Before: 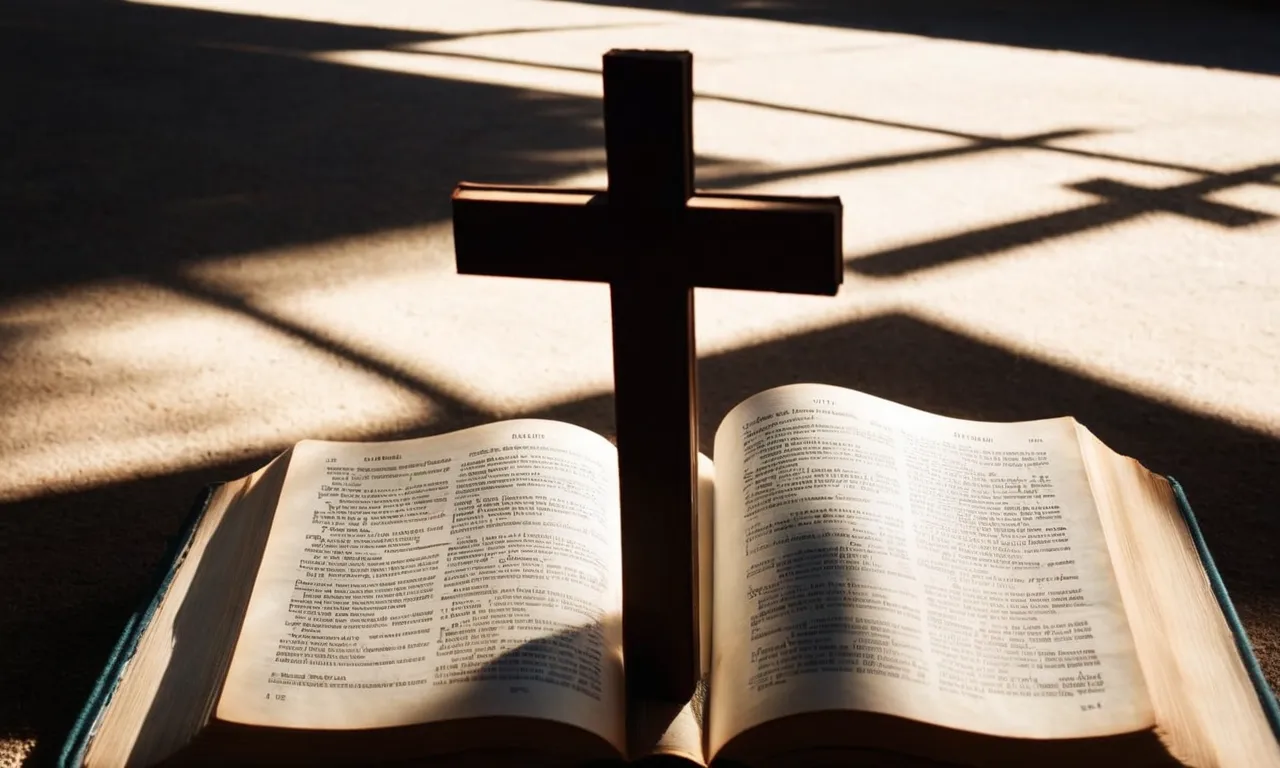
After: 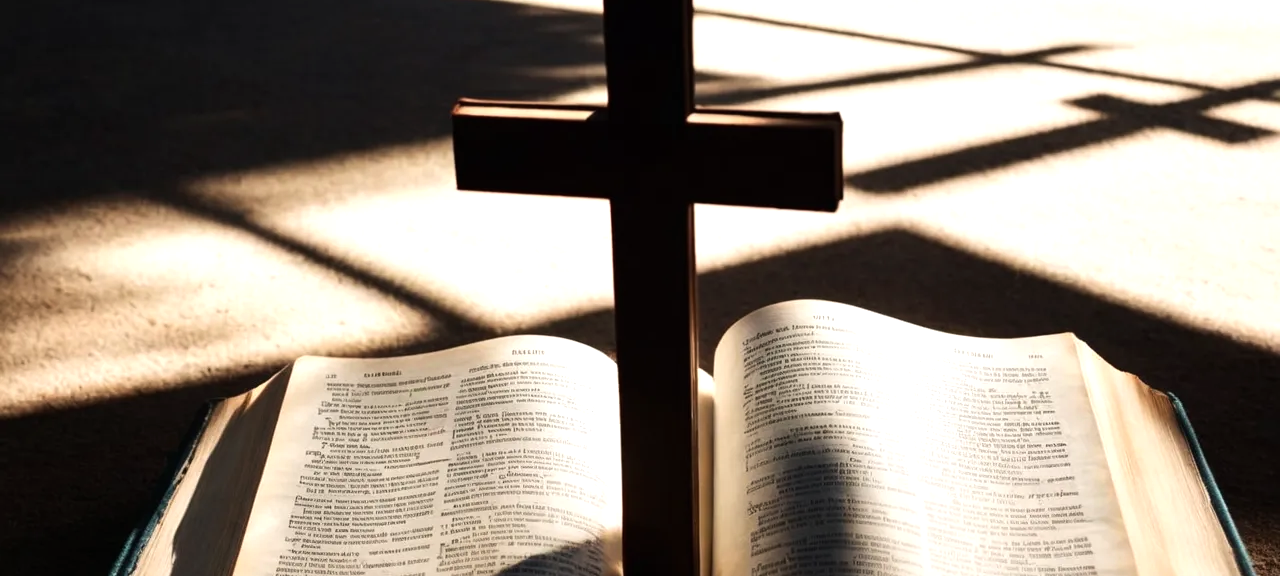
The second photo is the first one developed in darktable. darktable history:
crop: top 11.038%, bottom 13.962%
tone equalizer: -8 EV -0.417 EV, -7 EV -0.389 EV, -6 EV -0.333 EV, -5 EV -0.222 EV, -3 EV 0.222 EV, -2 EV 0.333 EV, -1 EV 0.389 EV, +0 EV 0.417 EV, edges refinement/feathering 500, mask exposure compensation -1.57 EV, preserve details no
